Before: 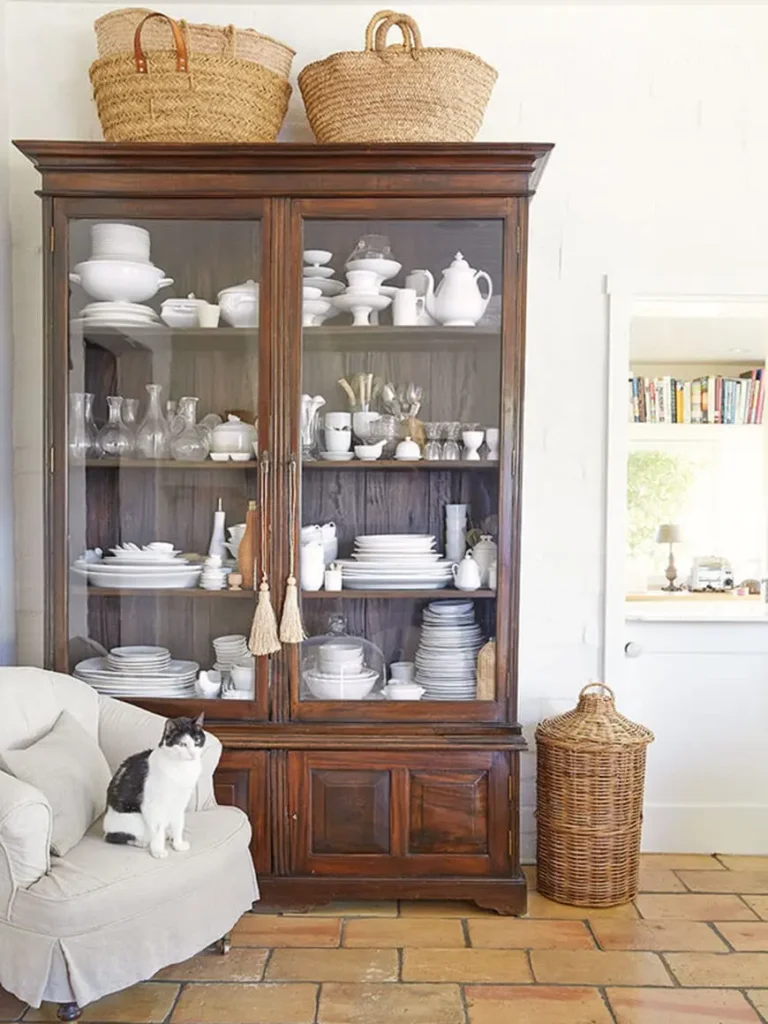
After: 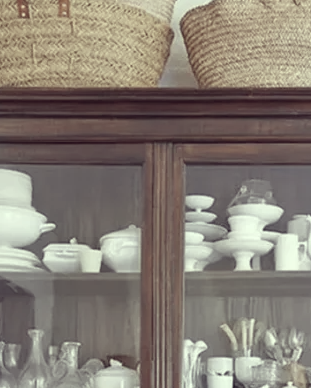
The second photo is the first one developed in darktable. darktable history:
color correction: highlights a* -20.17, highlights b* 20.27, shadows a* 20.03, shadows b* -20.46, saturation 0.43
crop: left 15.452%, top 5.459%, right 43.956%, bottom 56.62%
